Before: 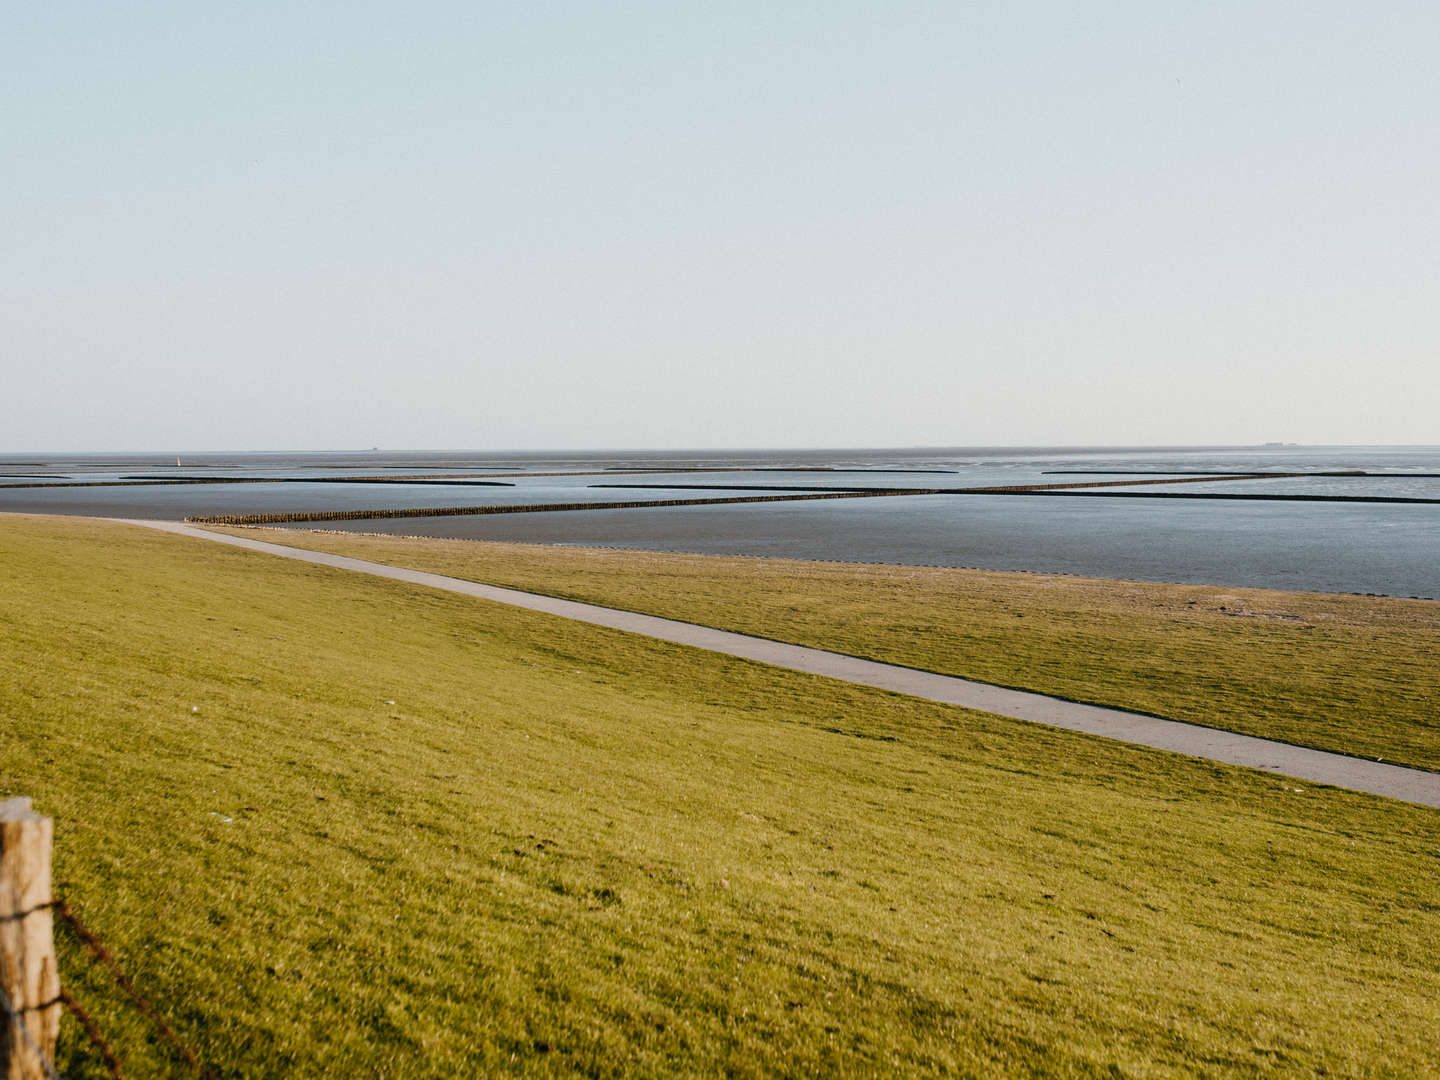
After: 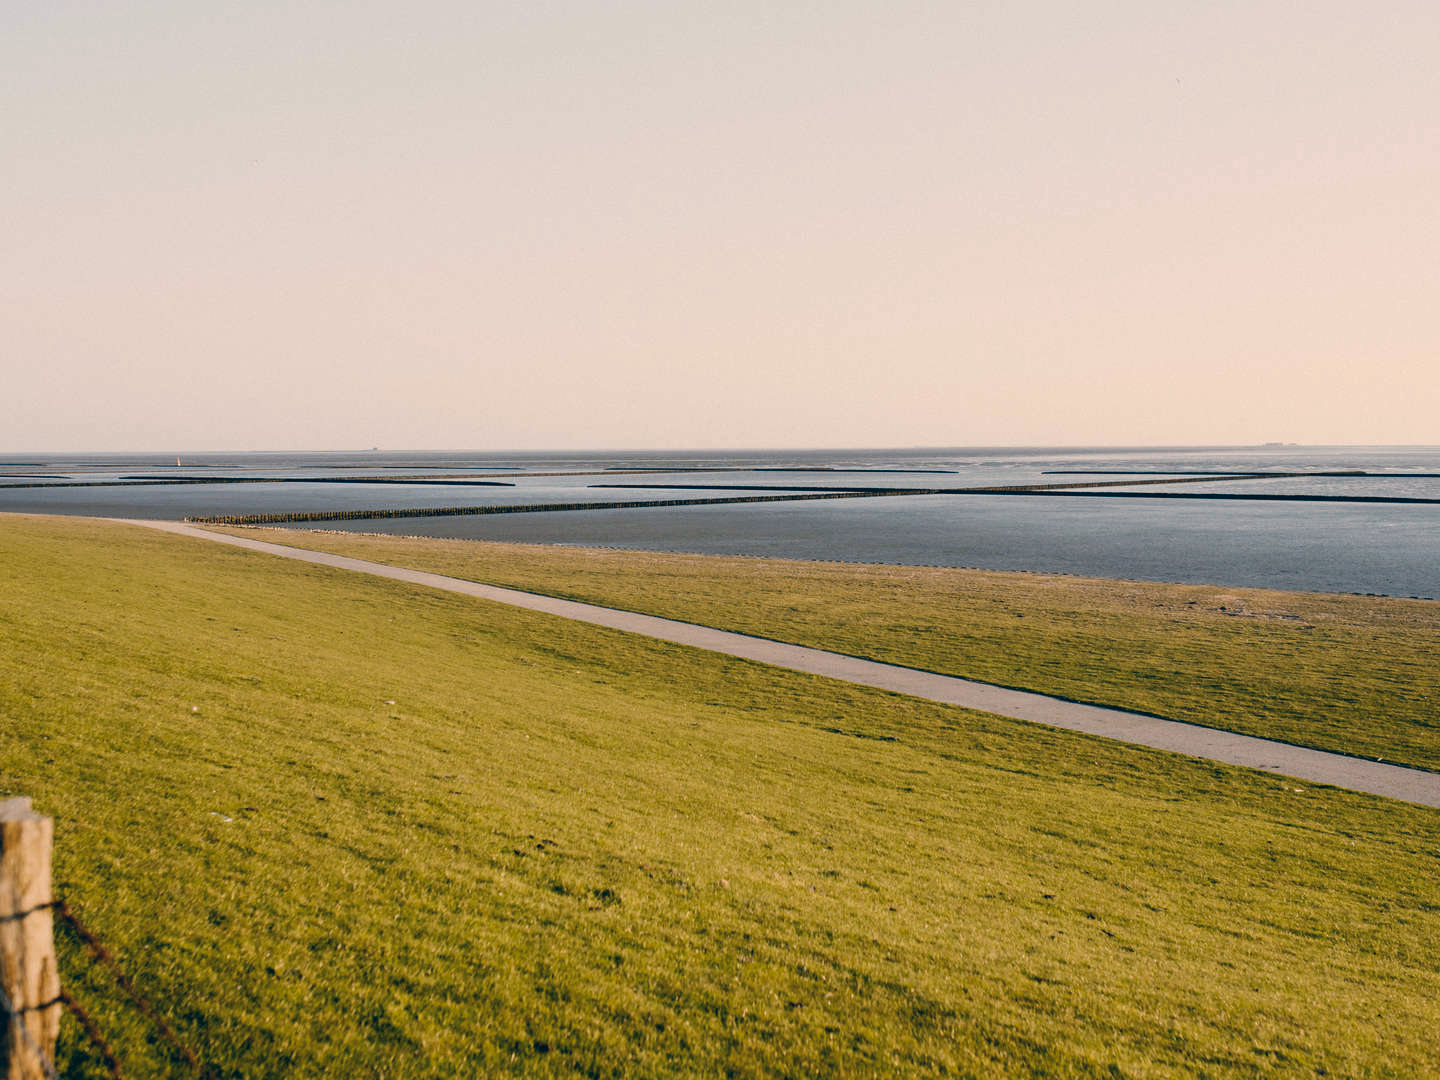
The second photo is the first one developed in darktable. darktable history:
color correction: highlights a* 10.36, highlights b* 14.5, shadows a* -10.07, shadows b* -14.96
